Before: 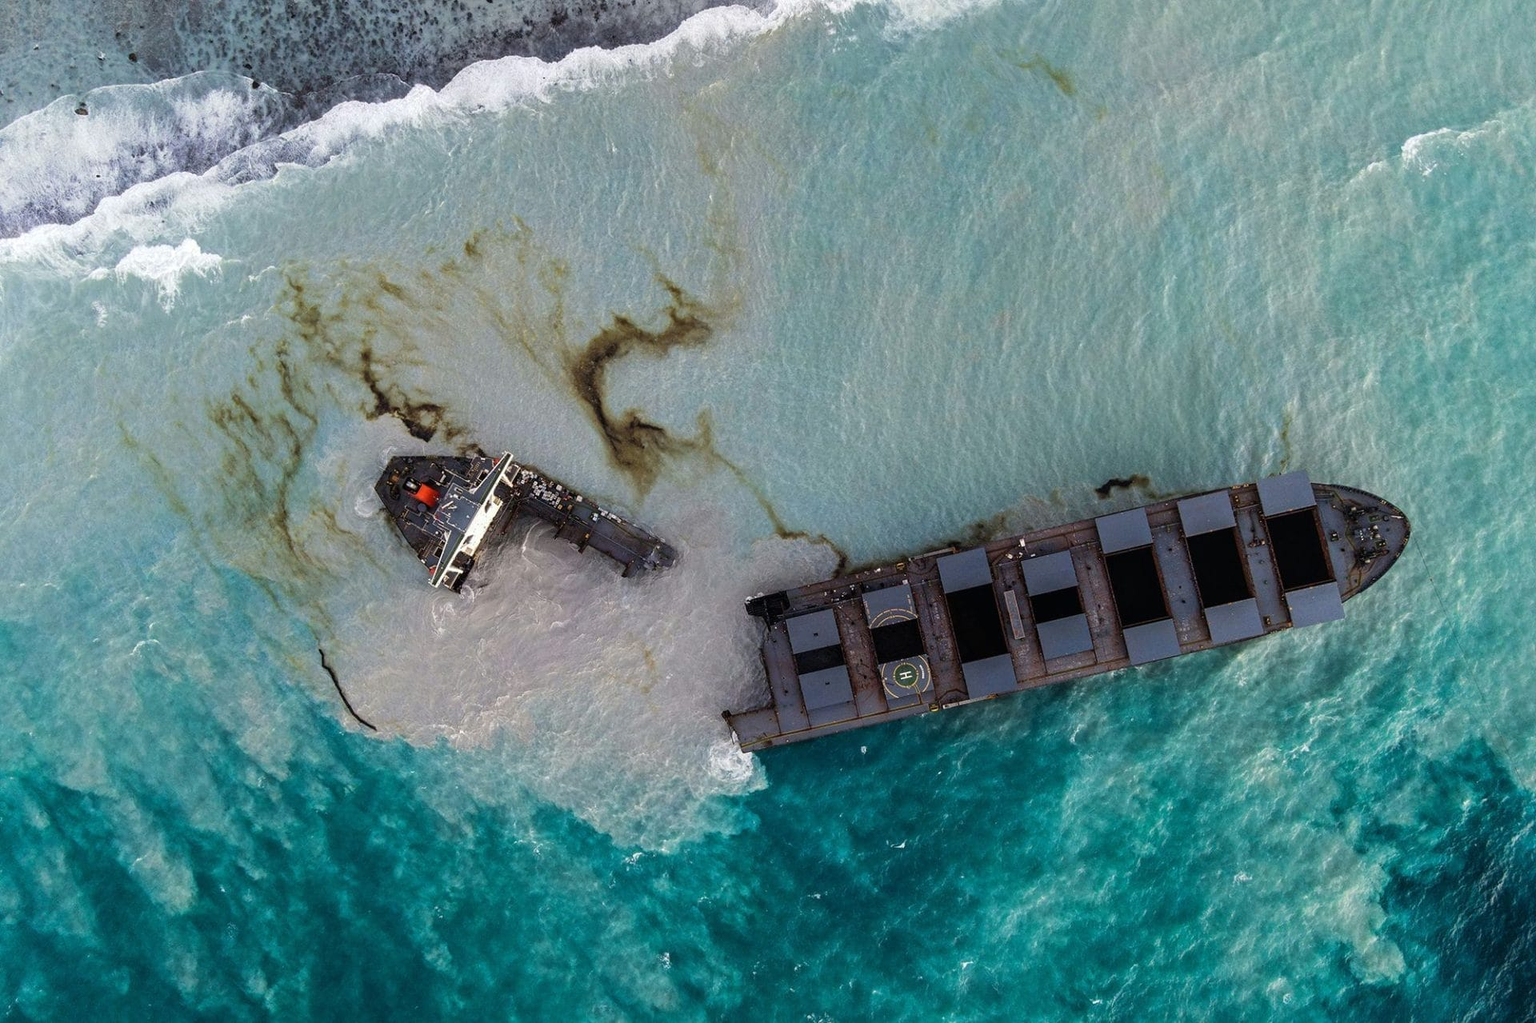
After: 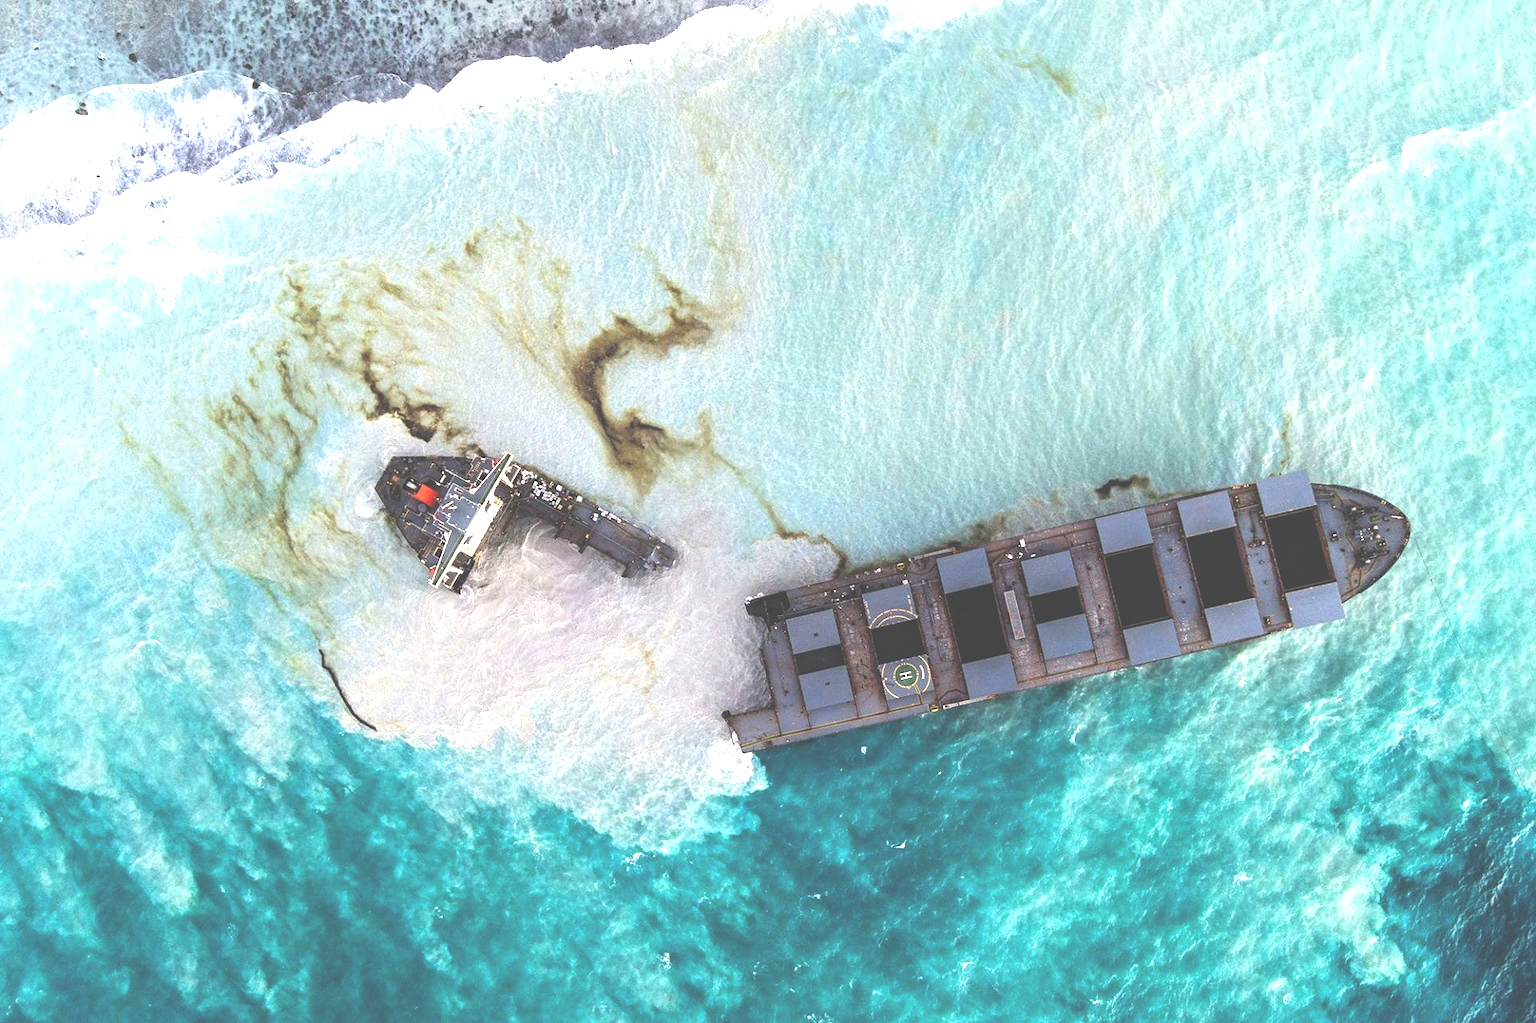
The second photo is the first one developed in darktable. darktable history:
white balance: emerald 1
exposure: black level correction -0.023, exposure 1.397 EV, compensate highlight preservation false
